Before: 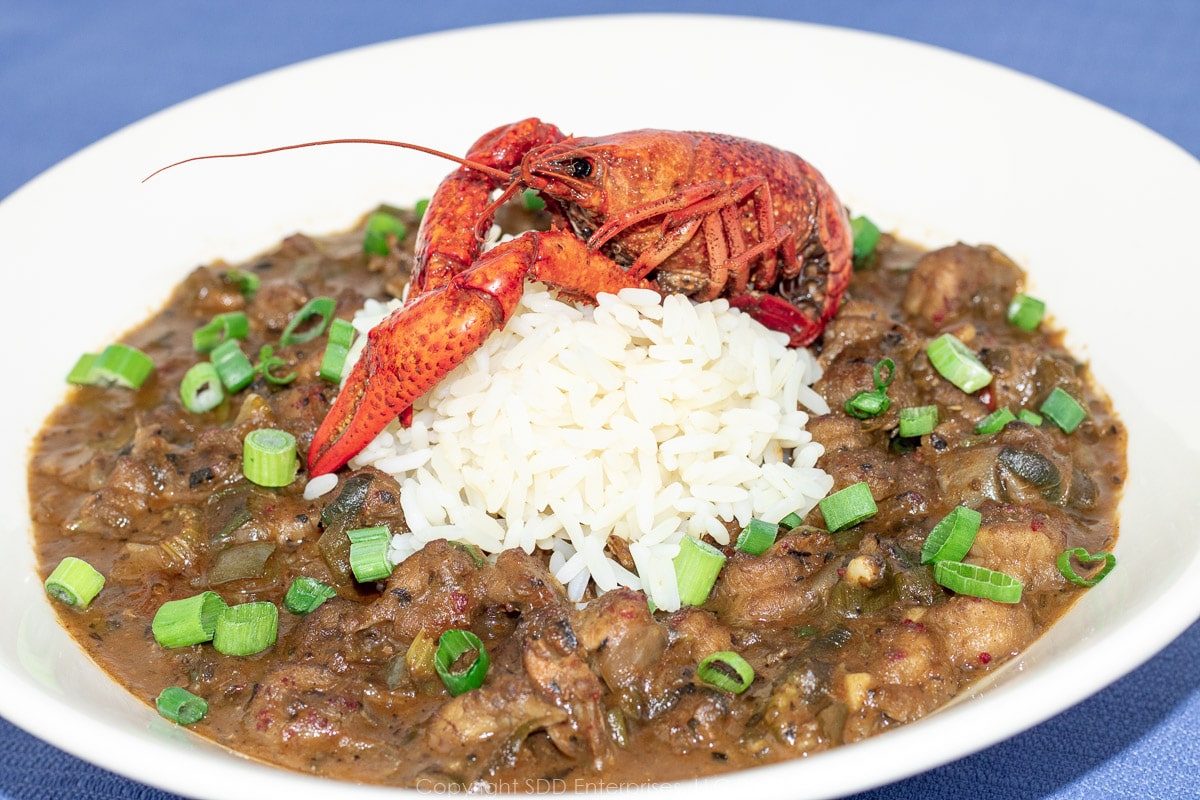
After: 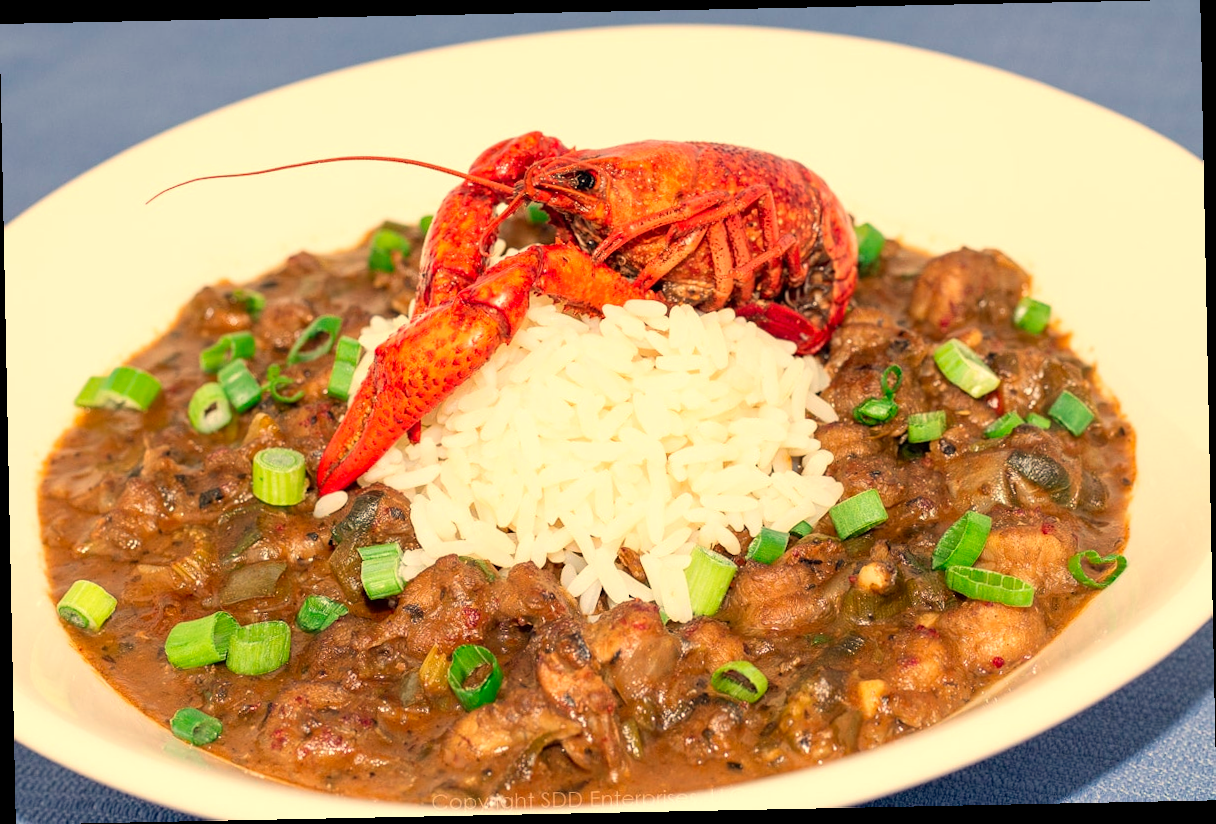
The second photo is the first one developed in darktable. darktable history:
rotate and perspective: rotation -1.17°, automatic cropping off
white balance: red 1.138, green 0.996, blue 0.812
